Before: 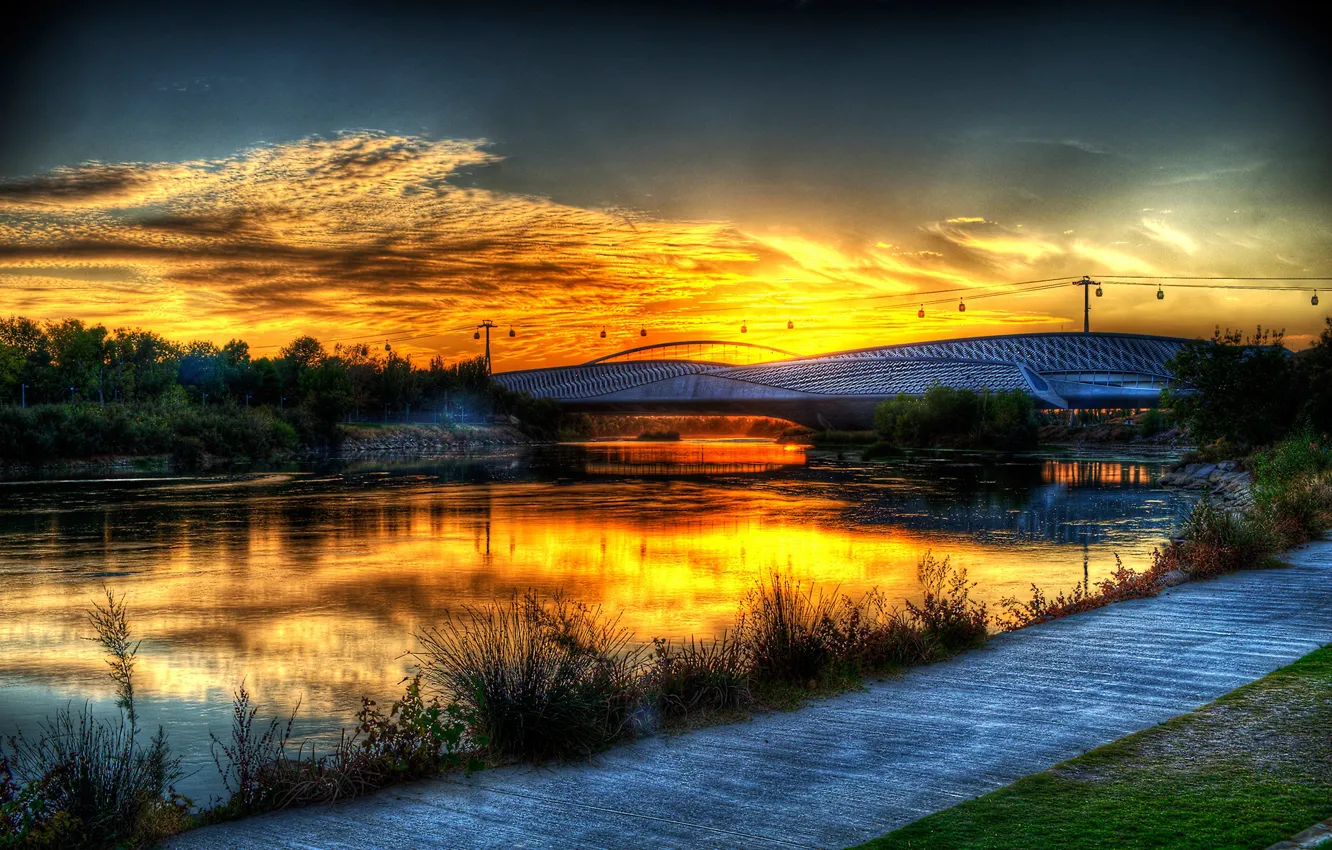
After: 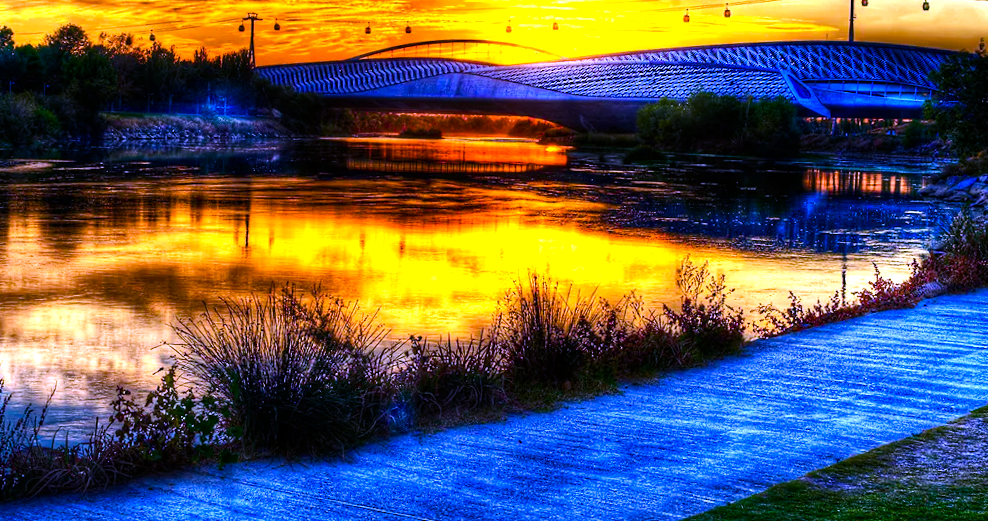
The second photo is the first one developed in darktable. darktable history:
crop and rotate: left 17.299%, top 35.115%, right 7.015%, bottom 1.024%
tone equalizer: -8 EV -0.75 EV, -7 EV -0.7 EV, -6 EV -0.6 EV, -5 EV -0.4 EV, -3 EV 0.4 EV, -2 EV 0.6 EV, -1 EV 0.7 EV, +0 EV 0.75 EV, edges refinement/feathering 500, mask exposure compensation -1.57 EV, preserve details no
color balance rgb: perceptual saturation grading › global saturation 35%, perceptual saturation grading › highlights -25%, perceptual saturation grading › shadows 50%
white balance: red 0.98, blue 1.61
rotate and perspective: rotation 1.57°, crop left 0.018, crop right 0.982, crop top 0.039, crop bottom 0.961
